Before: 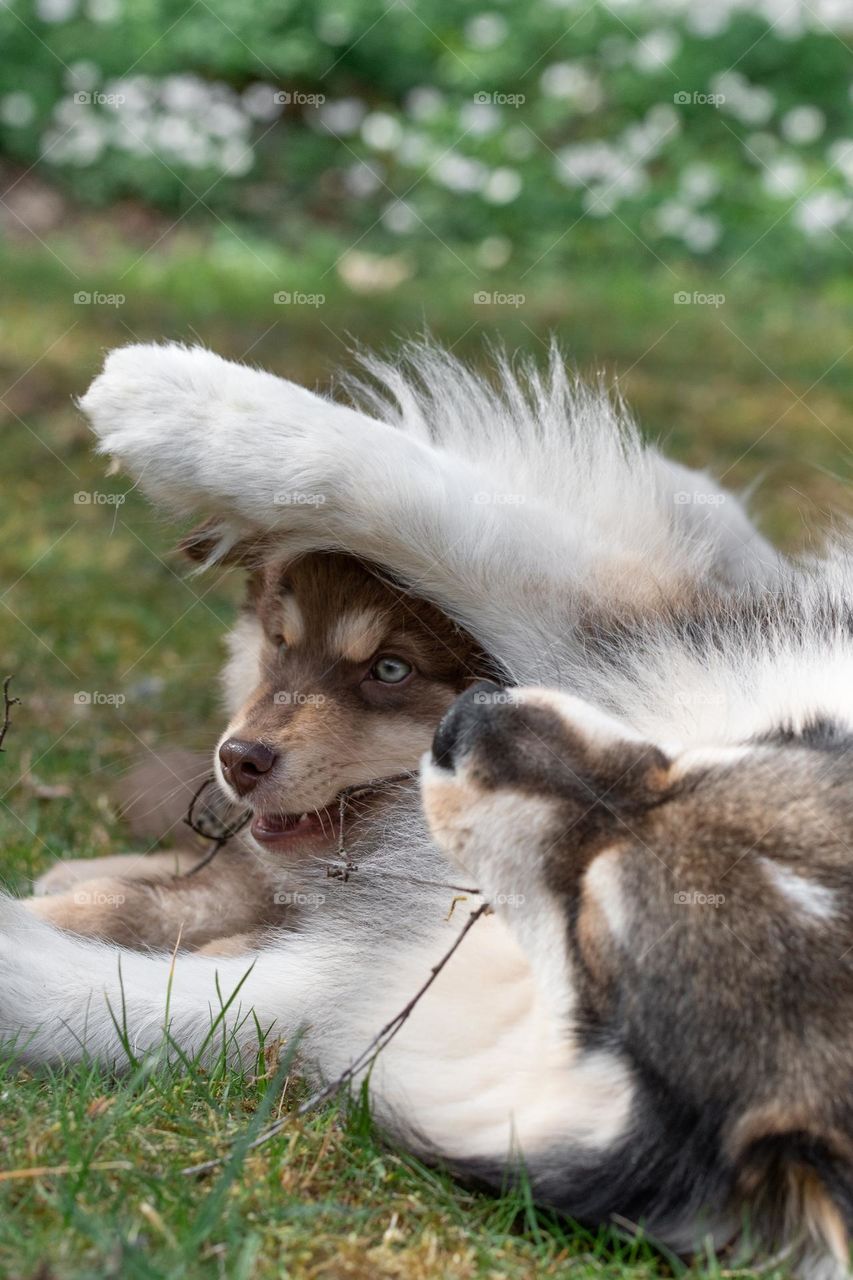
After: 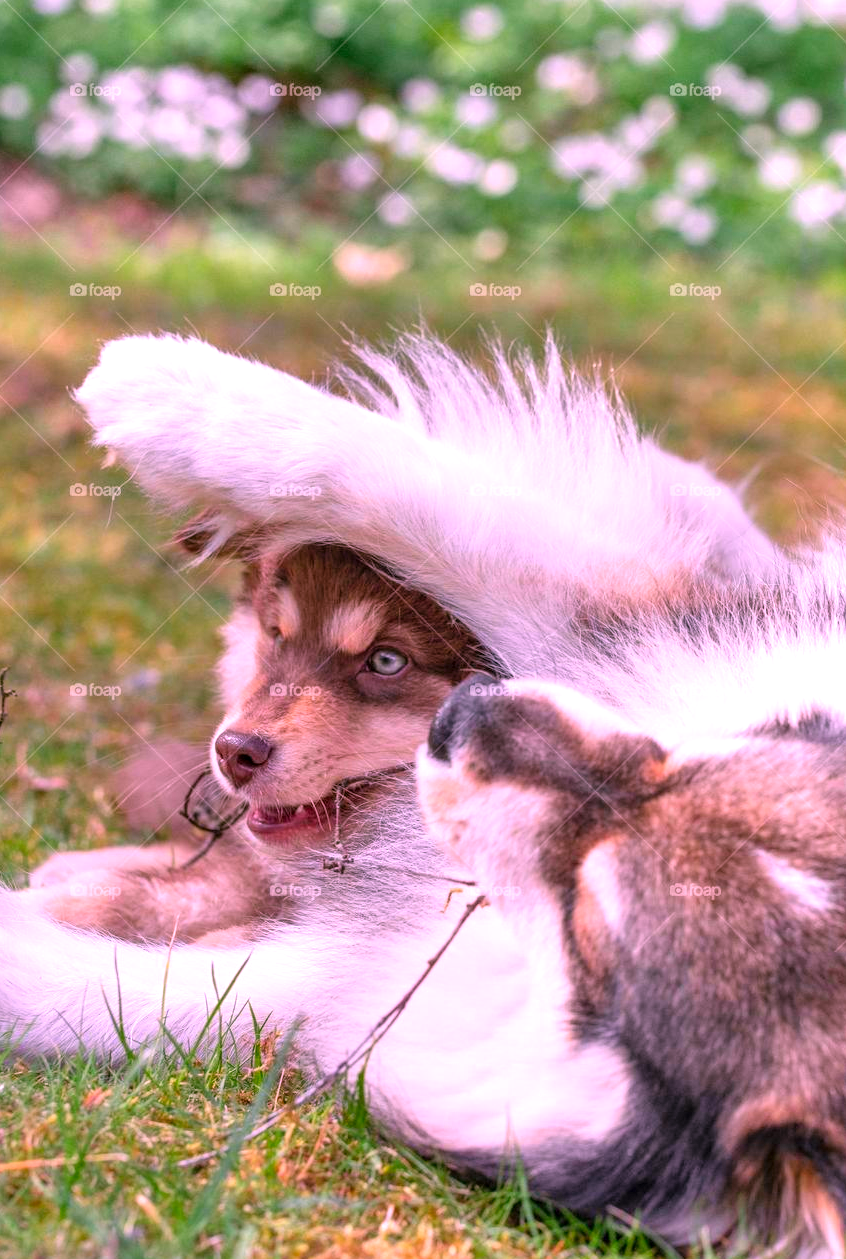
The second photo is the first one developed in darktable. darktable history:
crop: left 0.496%, top 0.647%, right 0.223%, bottom 0.96%
color correction: highlights a* 19.12, highlights b* -11.53, saturation 1.67
exposure: black level correction 0, exposure 0.498 EV, compensate exposure bias true, compensate highlight preservation false
local contrast: on, module defaults
contrast brightness saturation: brightness 0.126
